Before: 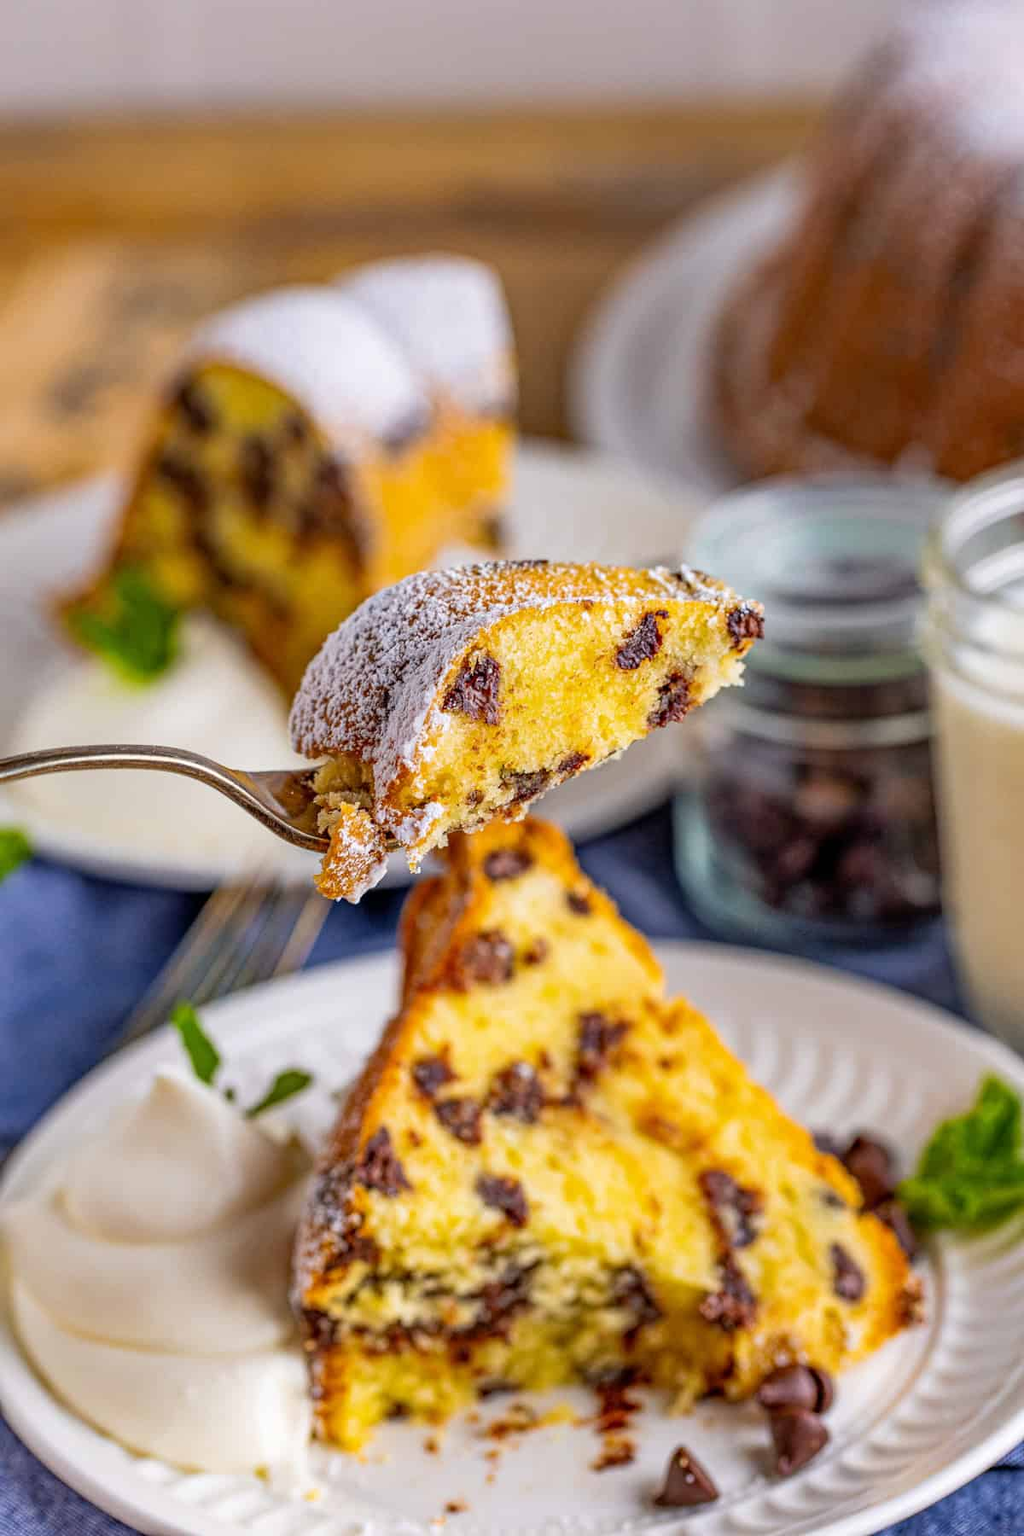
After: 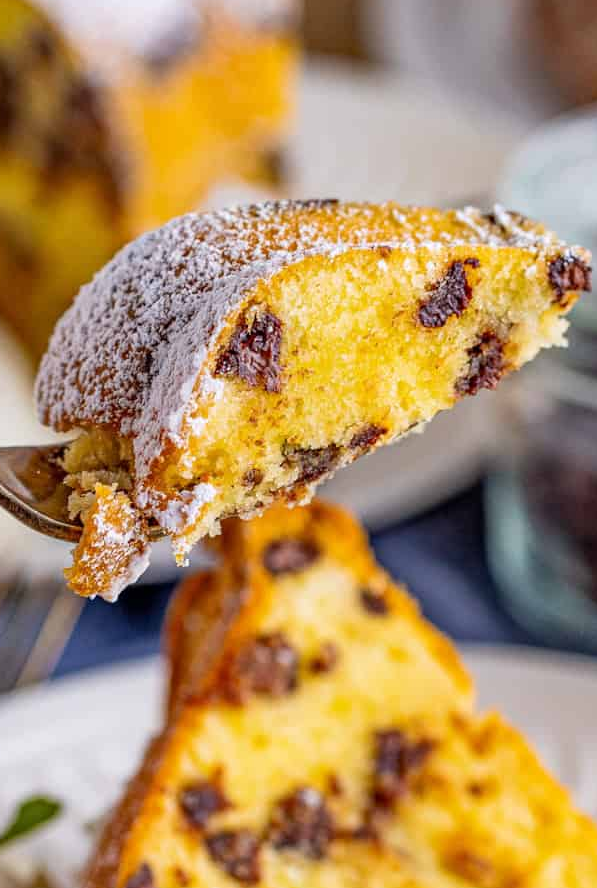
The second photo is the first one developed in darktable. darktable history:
crop: left 25.399%, top 25.432%, right 24.821%, bottom 25.225%
